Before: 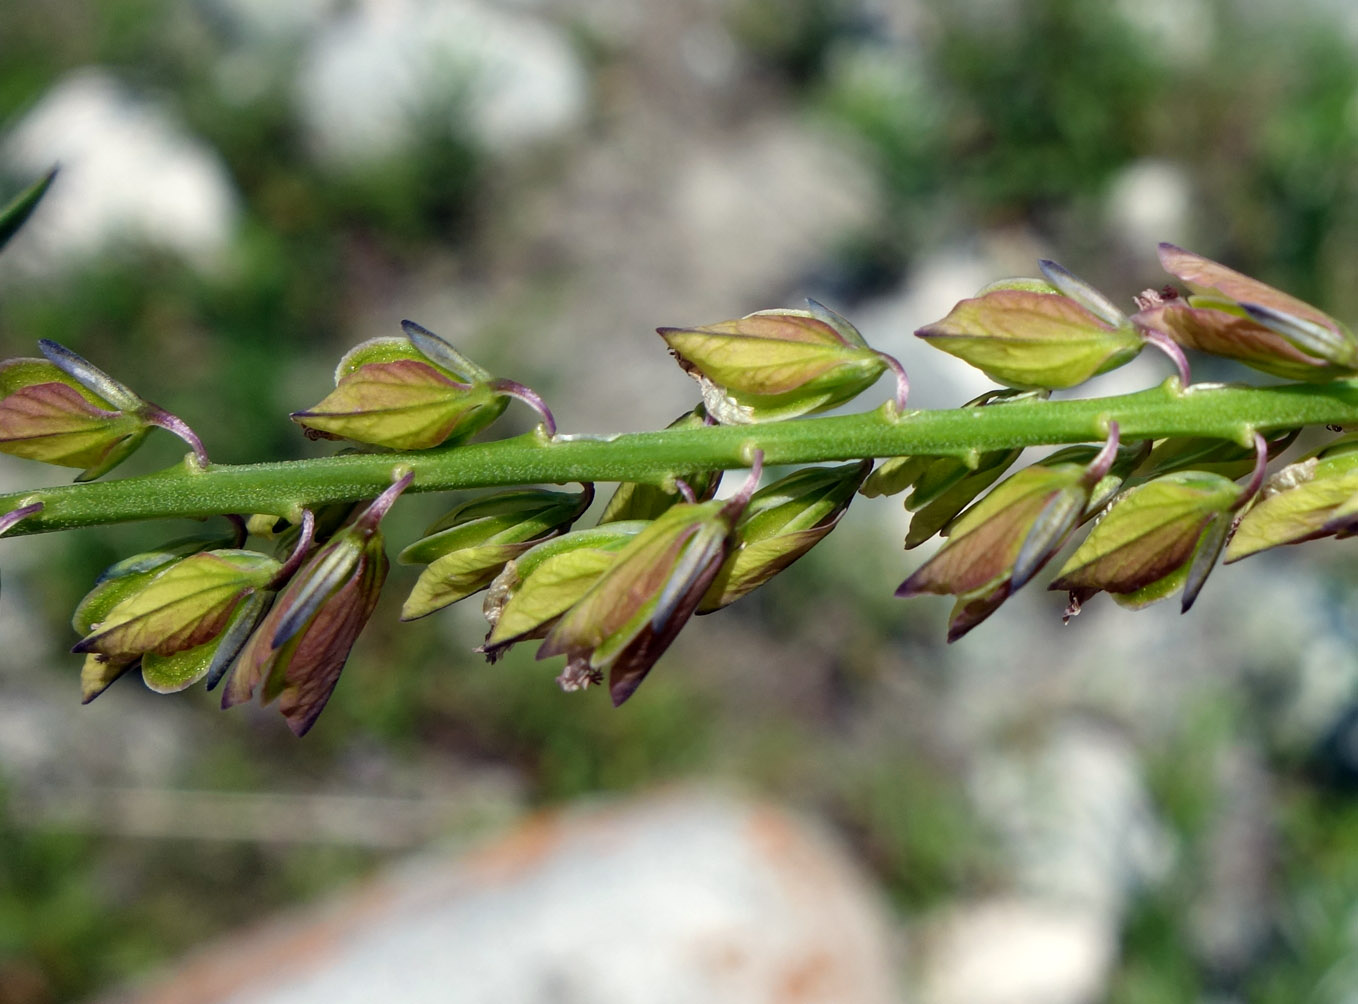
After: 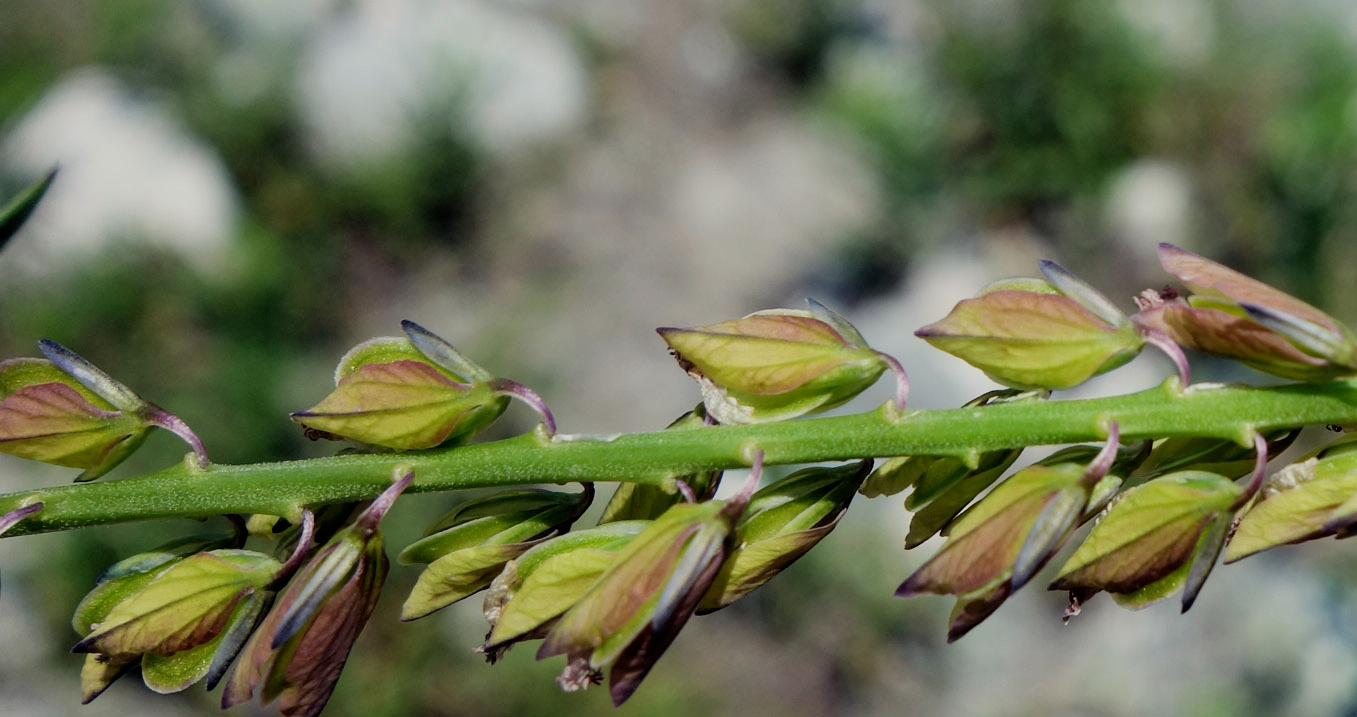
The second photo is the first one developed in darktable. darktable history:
crop: bottom 28.576%
filmic rgb: black relative exposure -7.65 EV, white relative exposure 4.56 EV, hardness 3.61
